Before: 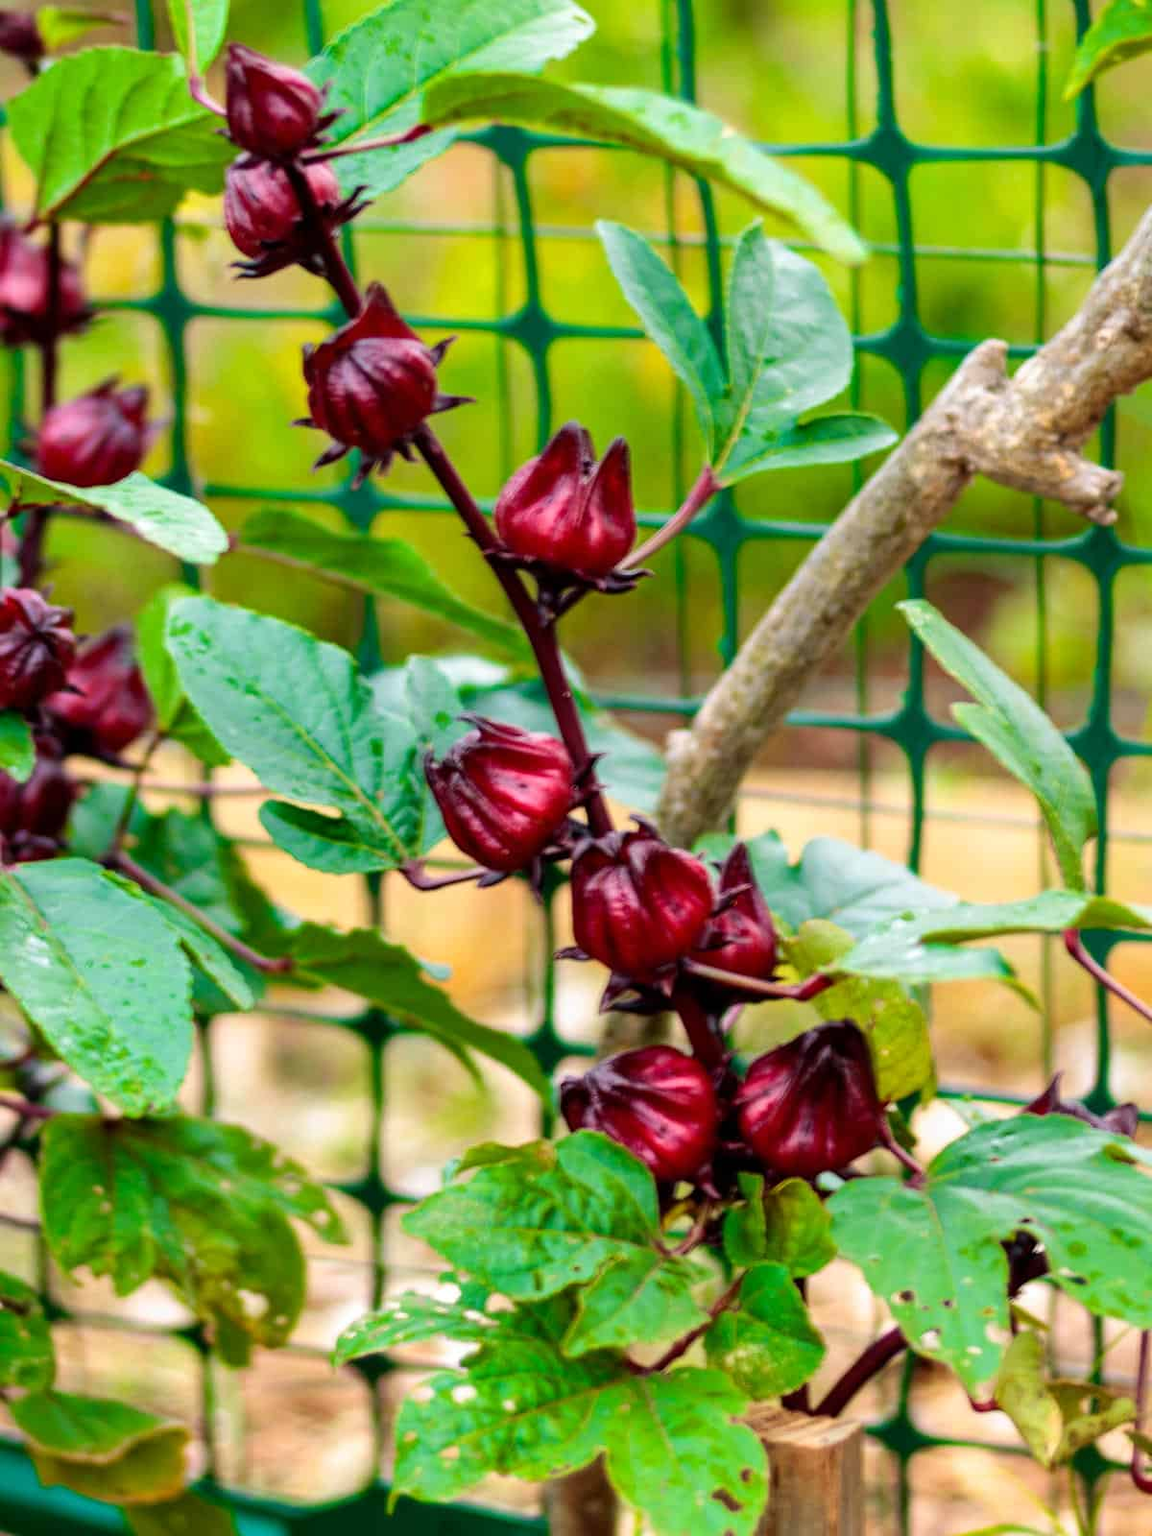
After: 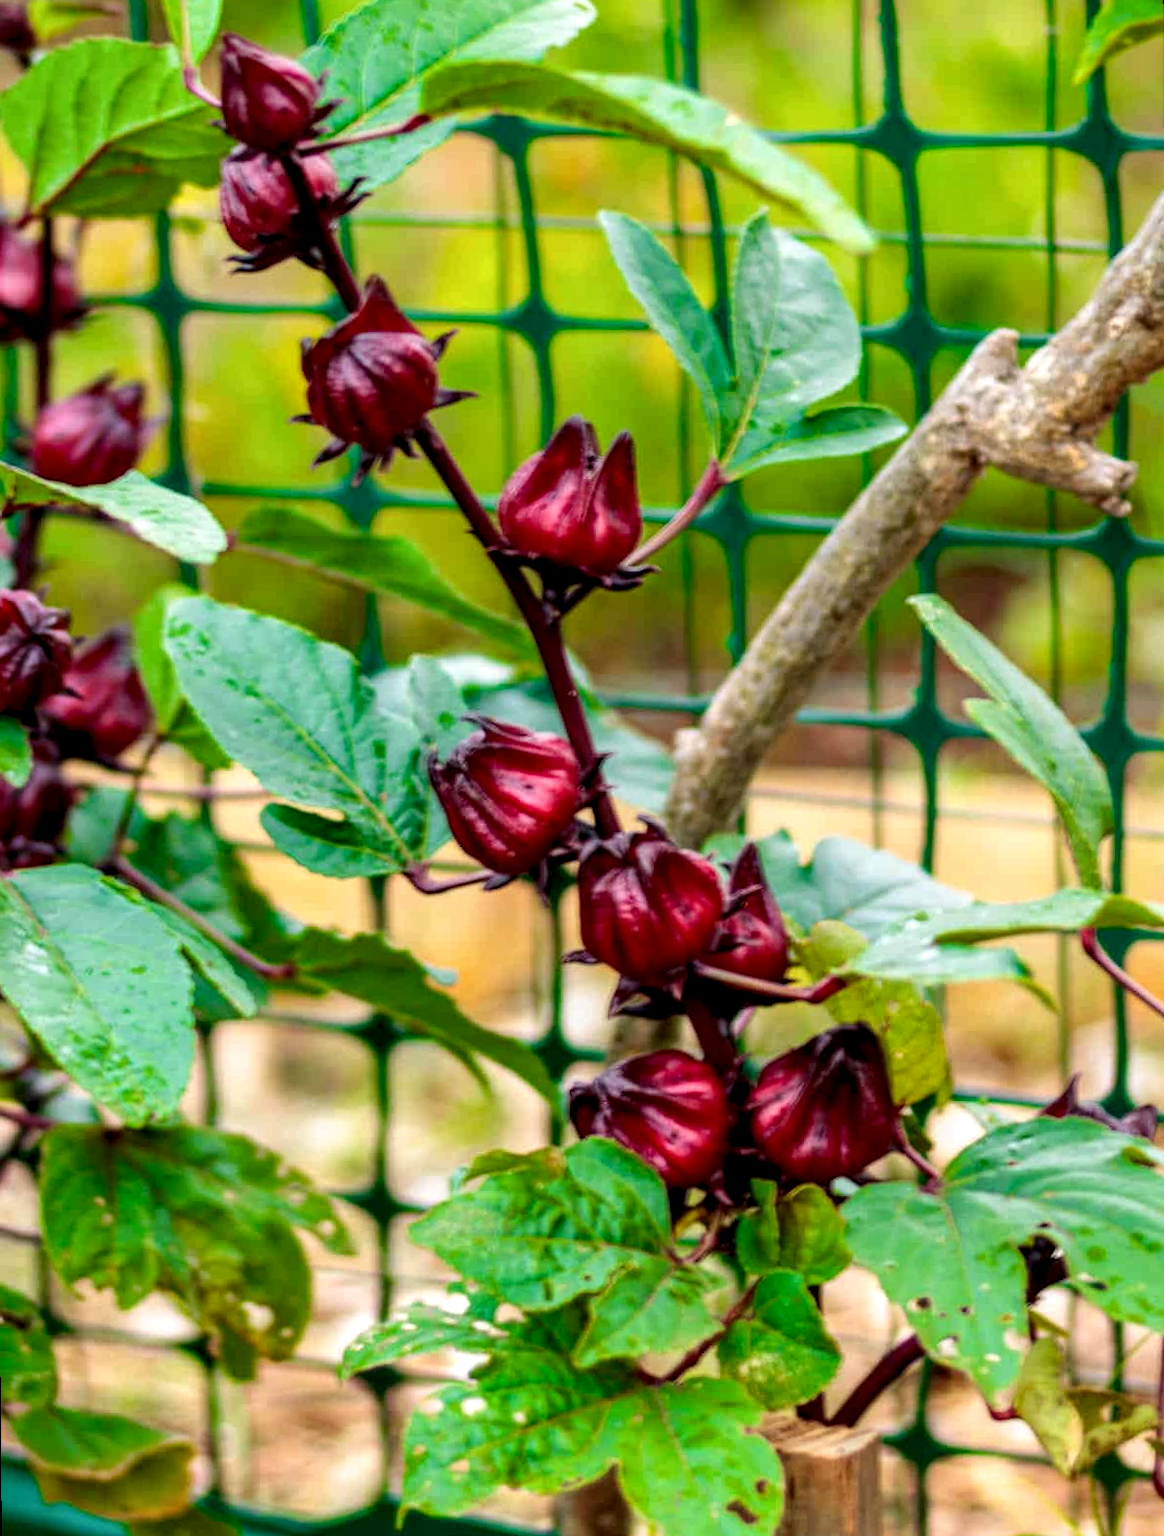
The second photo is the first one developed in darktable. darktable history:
local contrast: shadows 94%
rotate and perspective: rotation -0.45°, automatic cropping original format, crop left 0.008, crop right 0.992, crop top 0.012, crop bottom 0.988
